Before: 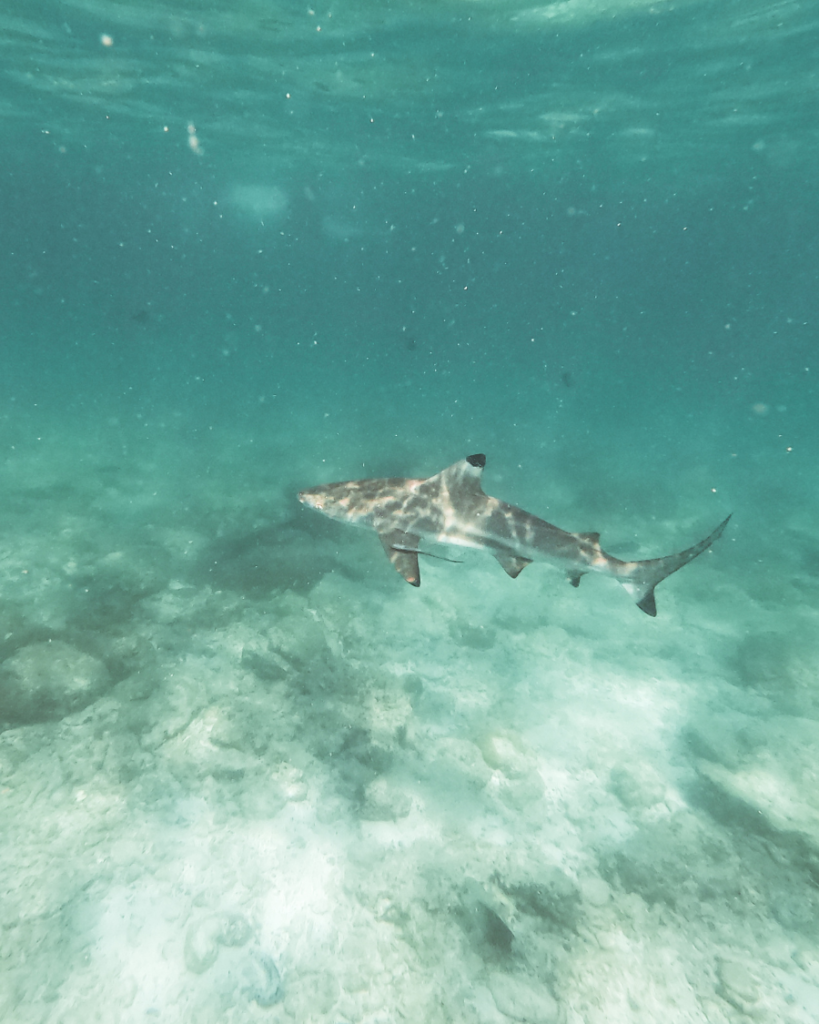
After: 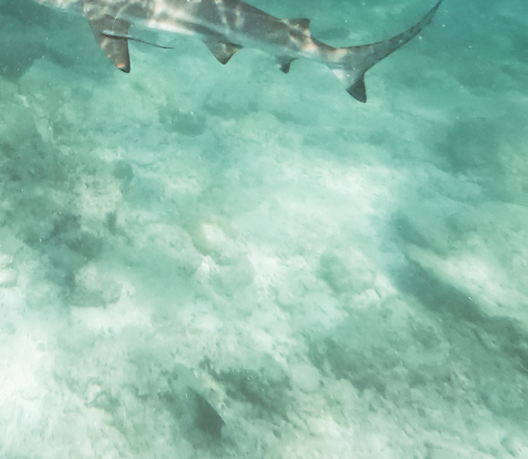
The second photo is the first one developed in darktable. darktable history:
contrast brightness saturation: contrast -0.02, brightness -0.01, saturation 0.03
crop and rotate: left 35.509%, top 50.238%, bottom 4.934%
